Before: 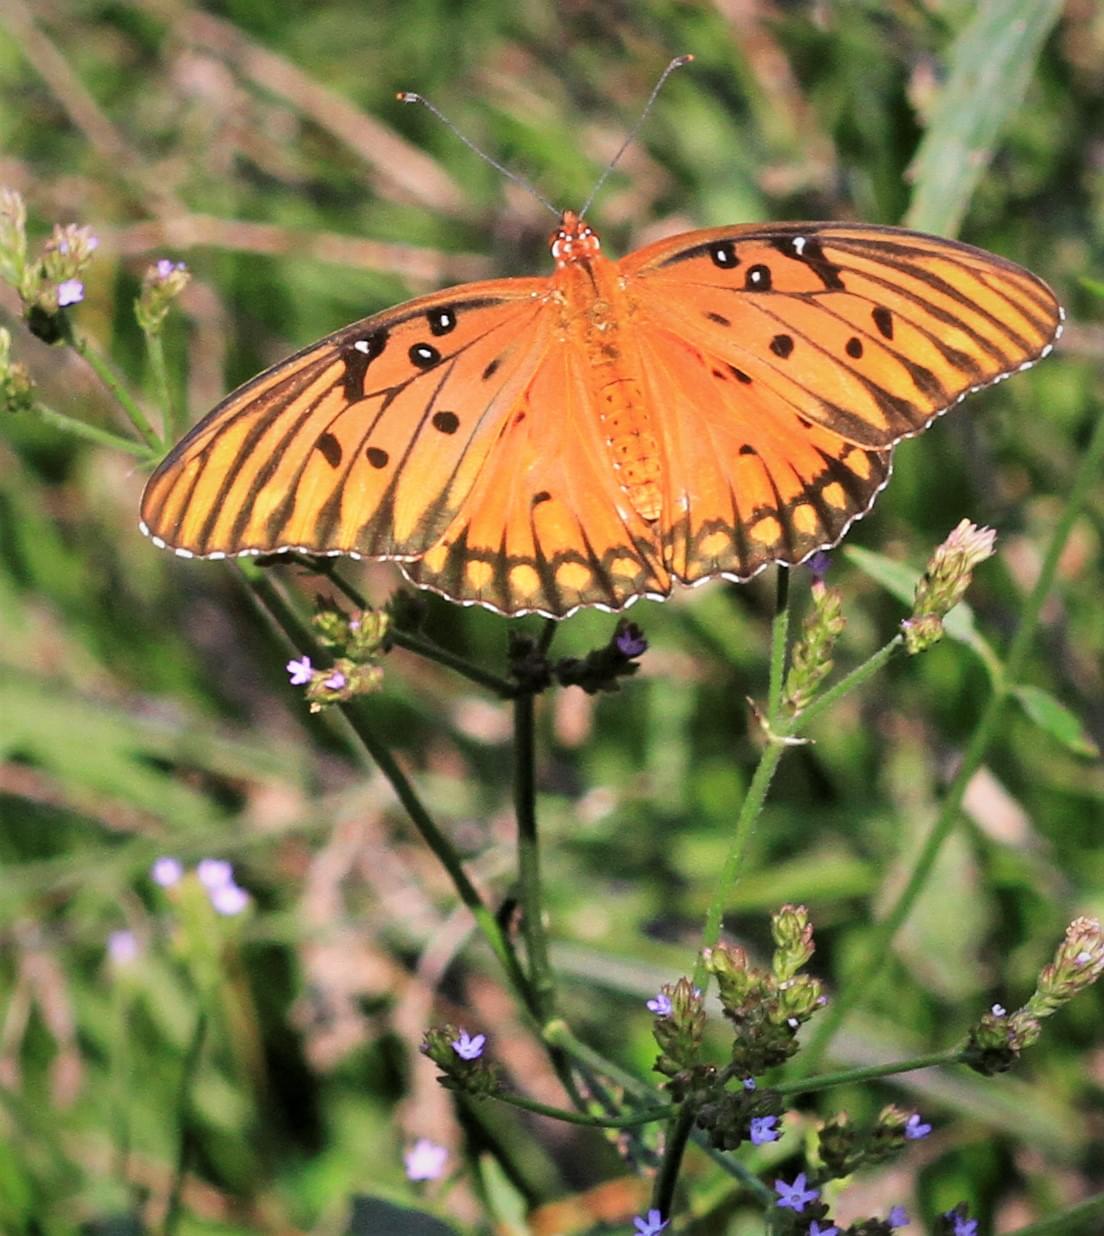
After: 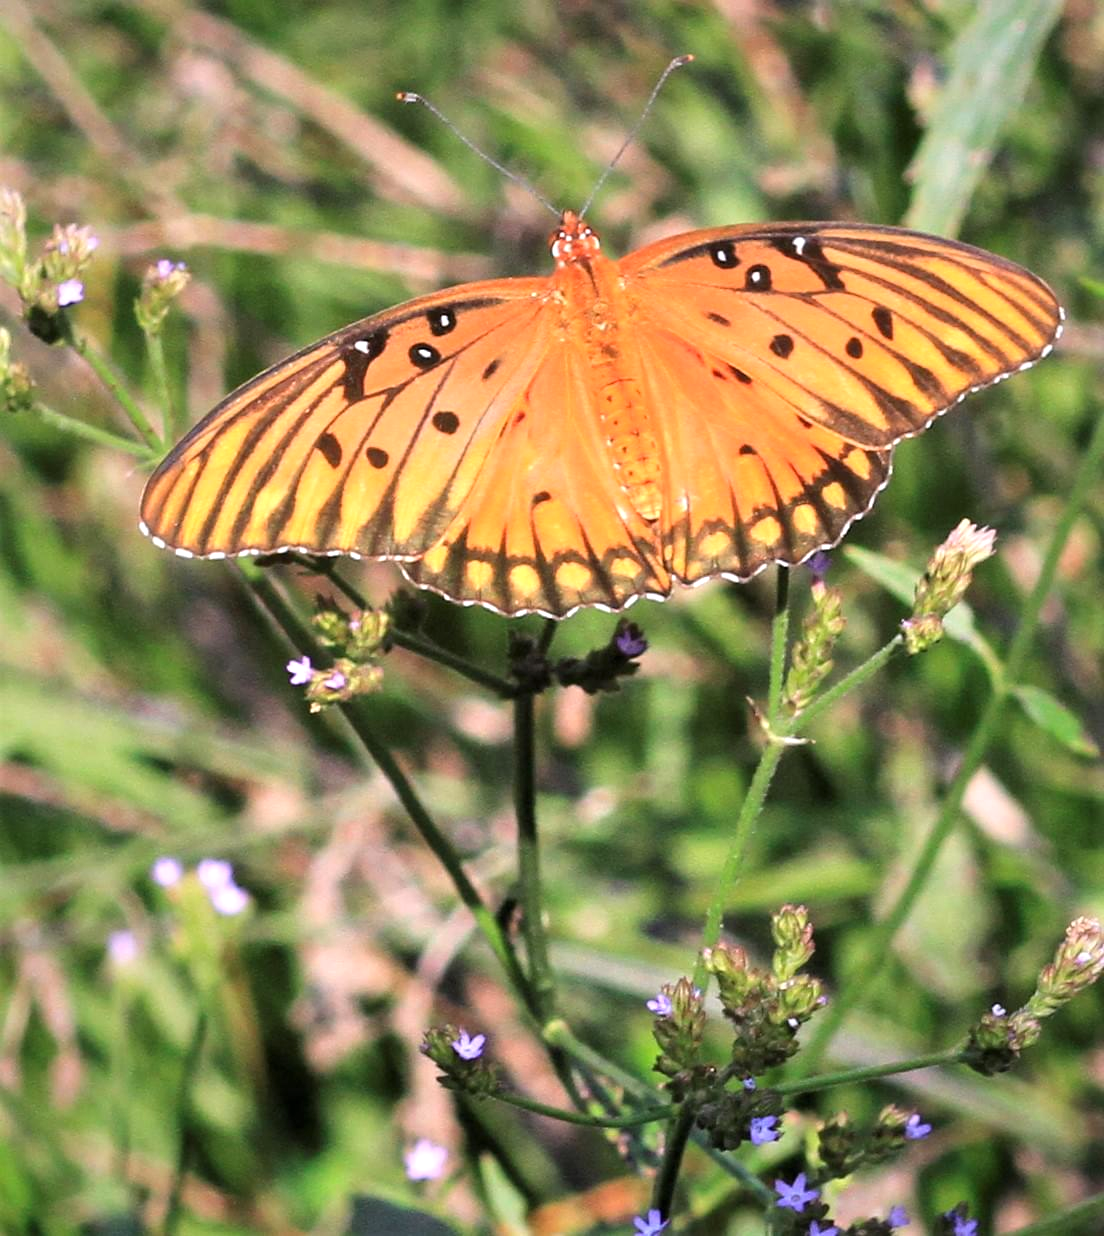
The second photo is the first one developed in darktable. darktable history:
exposure: black level correction 0, exposure 0.4 EV, compensate exposure bias true, compensate highlight preservation false
white balance: red 1.009, blue 1.027
